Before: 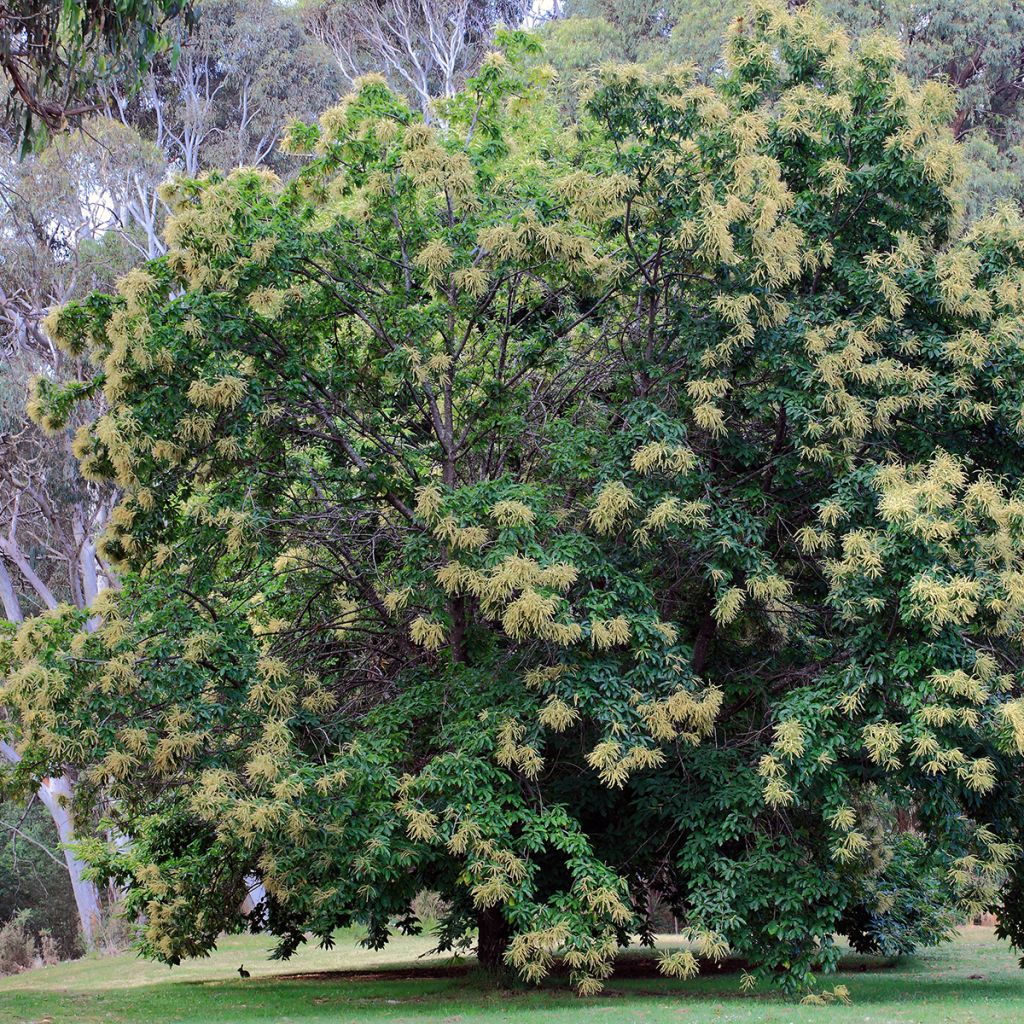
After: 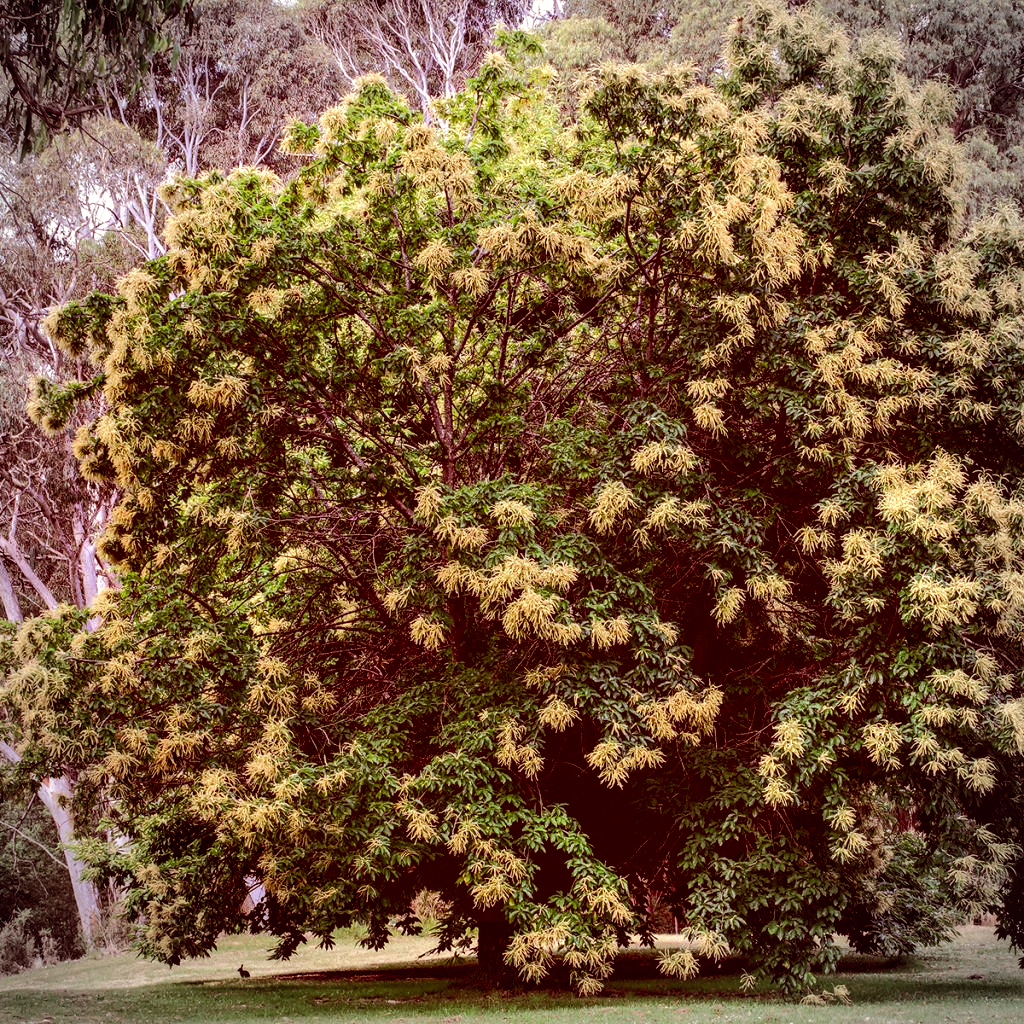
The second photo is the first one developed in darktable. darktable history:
color correction: highlights a* 9.2, highlights b* 8.86, shadows a* 39.59, shadows b* 39.29, saturation 0.797
local contrast: detail 160%
contrast brightness saturation: contrast 0.164, saturation 0.335
exposure: black level correction 0.004, exposure 0.016 EV, compensate highlight preservation false
vignetting: unbound false
